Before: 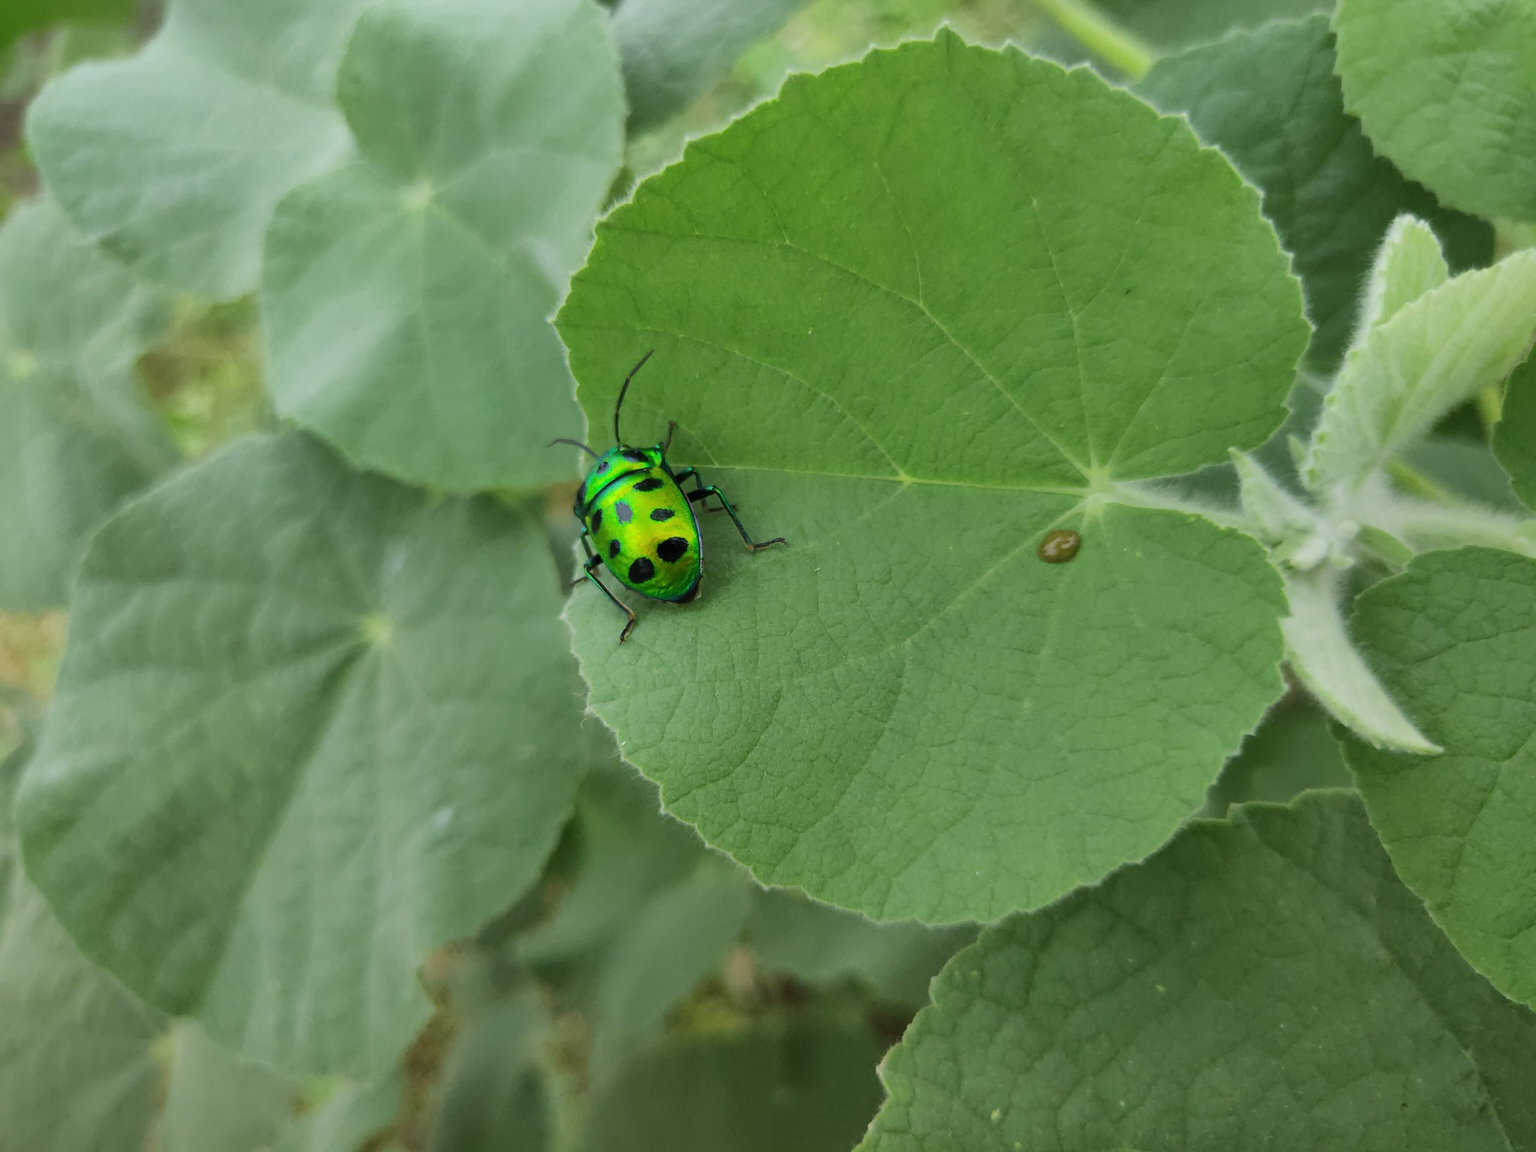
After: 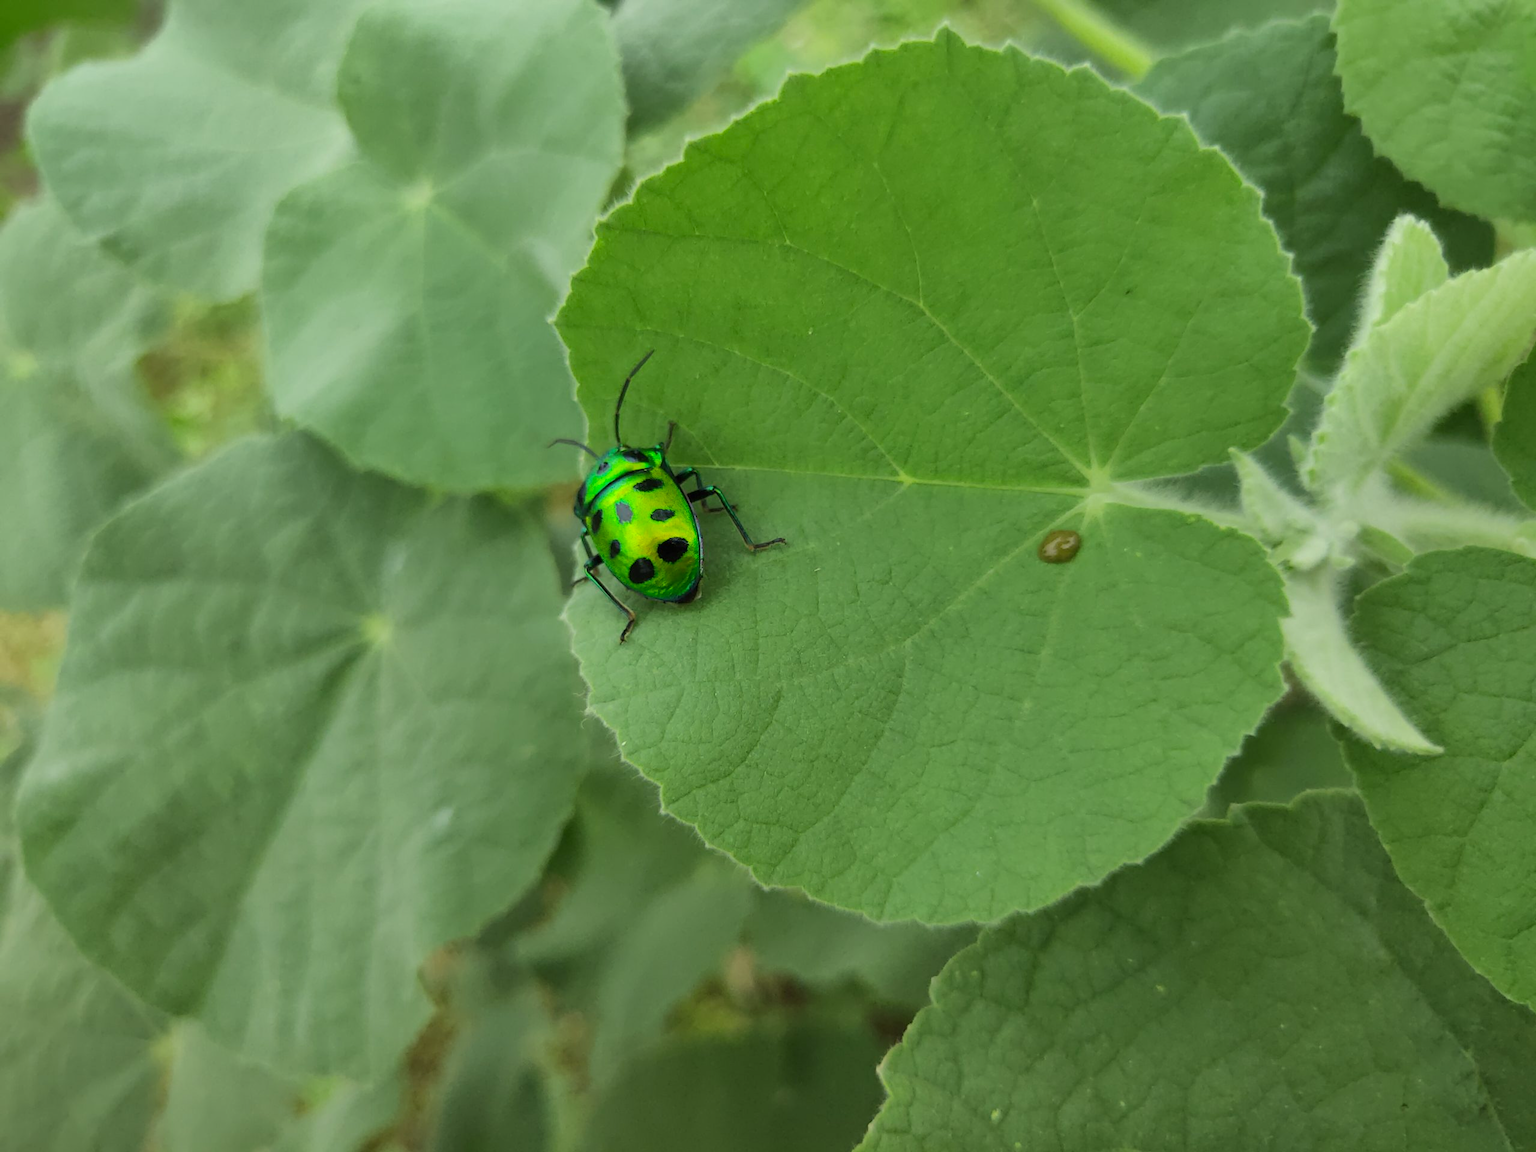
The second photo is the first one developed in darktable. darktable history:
color correction: highlights a* -5.87, highlights b* 11.23
